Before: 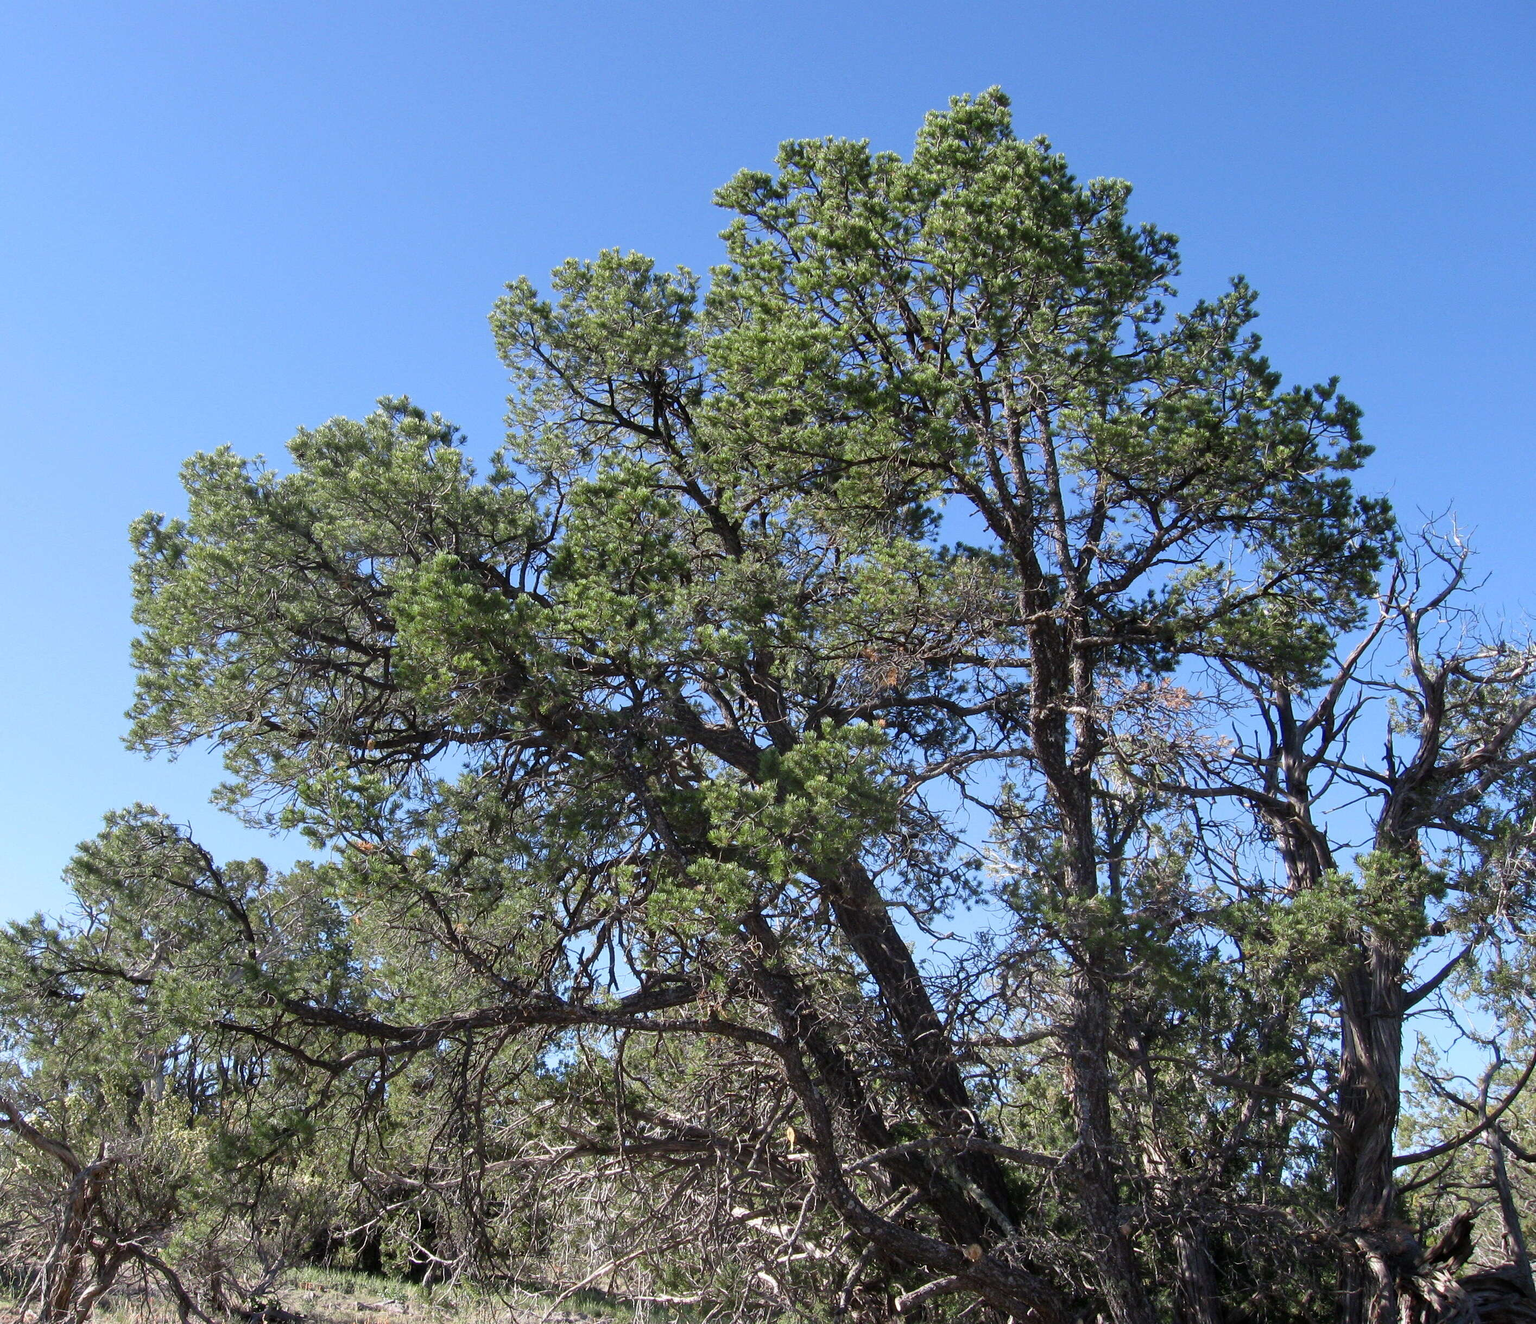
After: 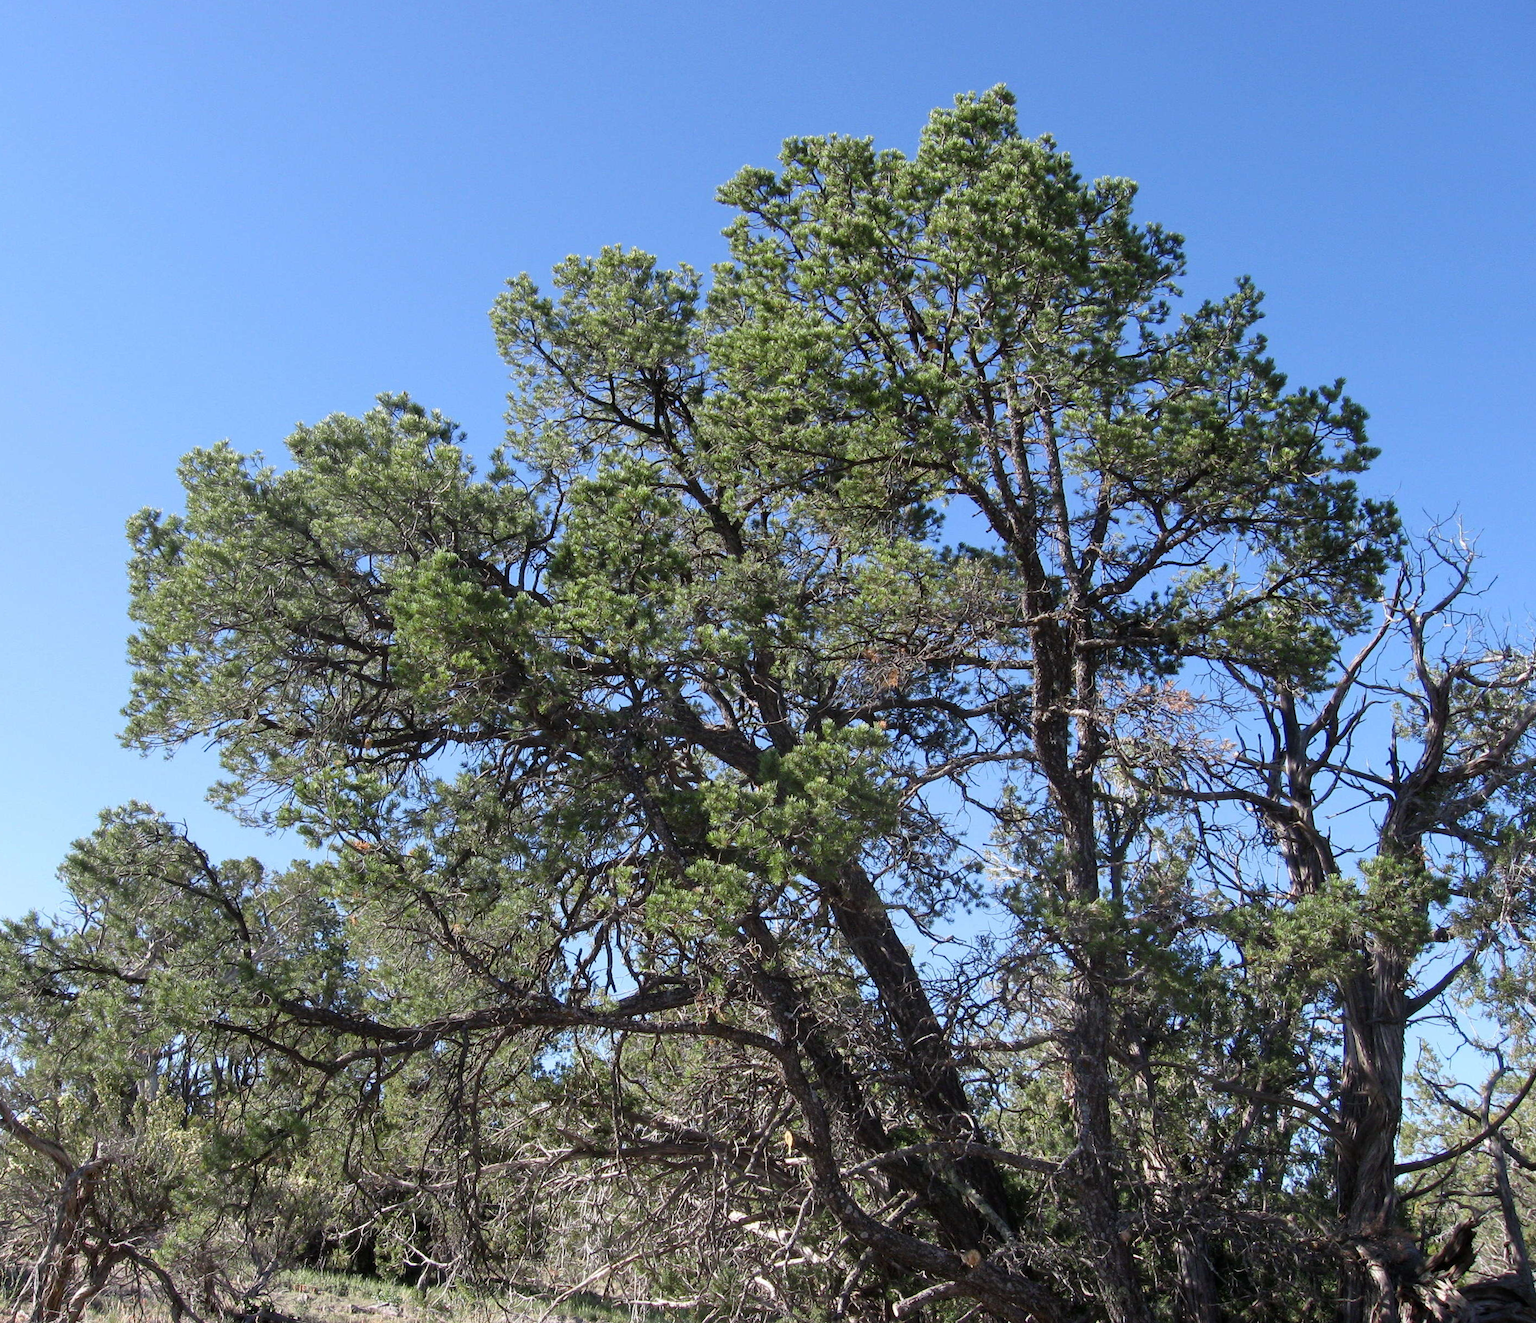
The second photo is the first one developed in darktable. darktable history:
crop and rotate: angle -0.329°
